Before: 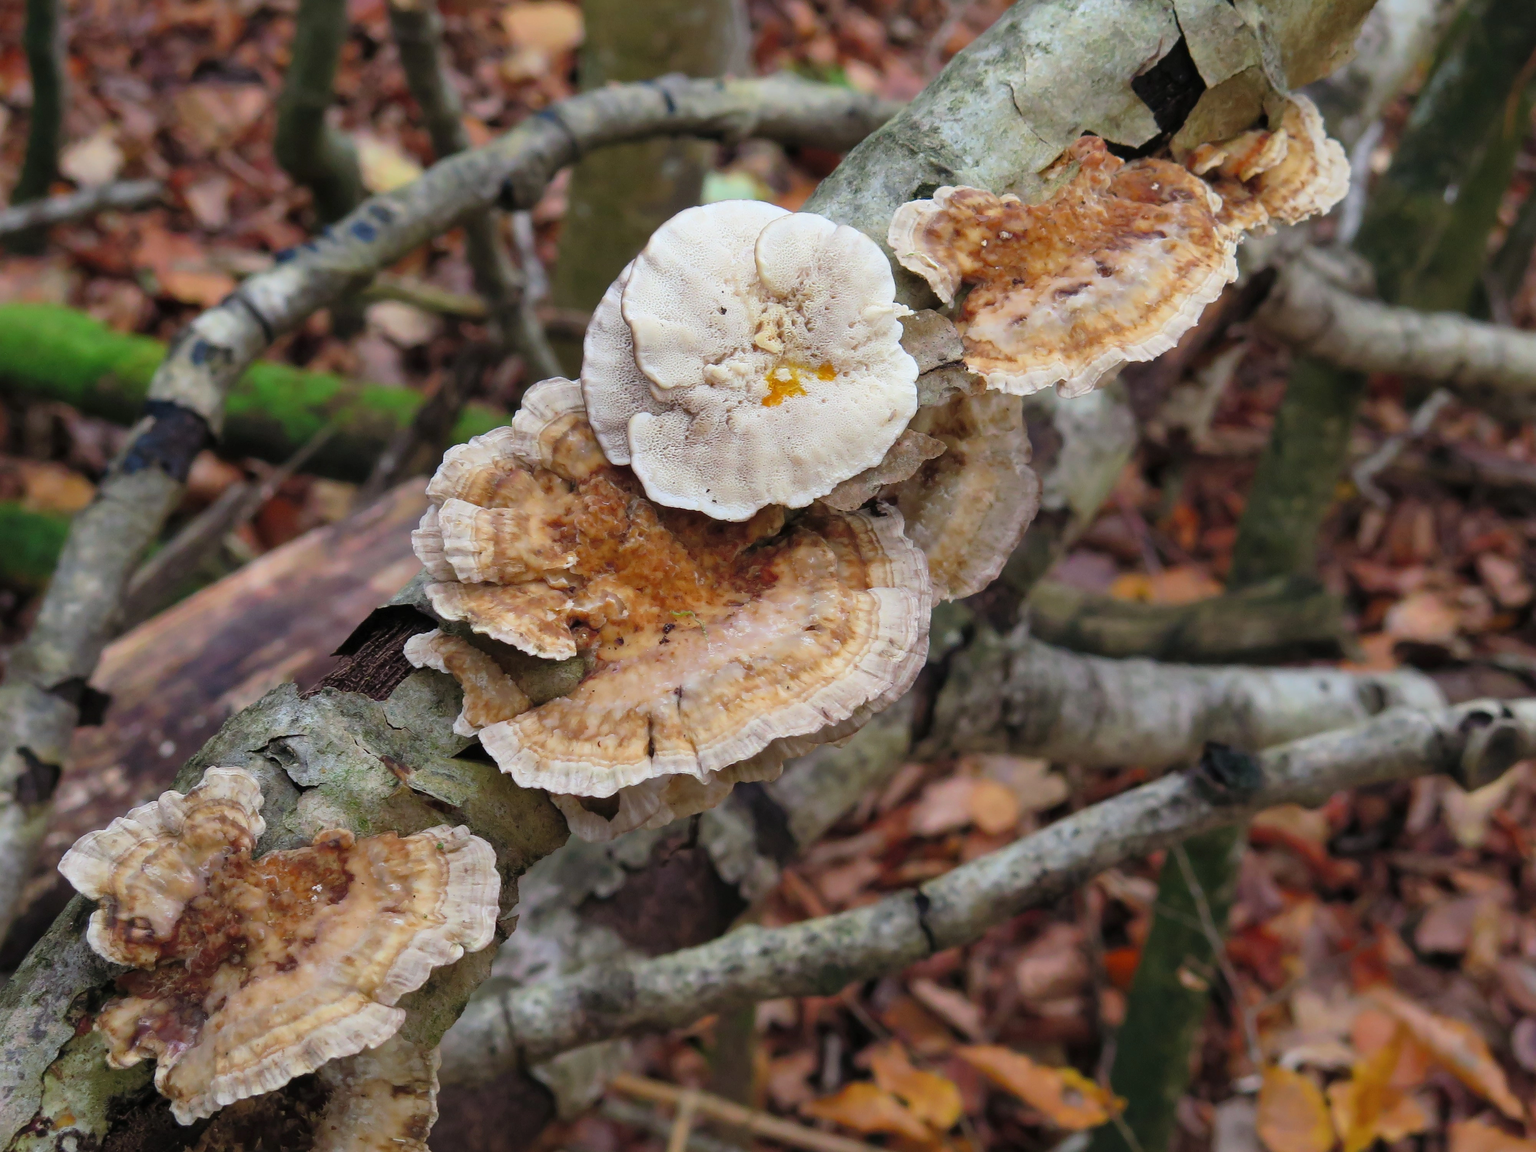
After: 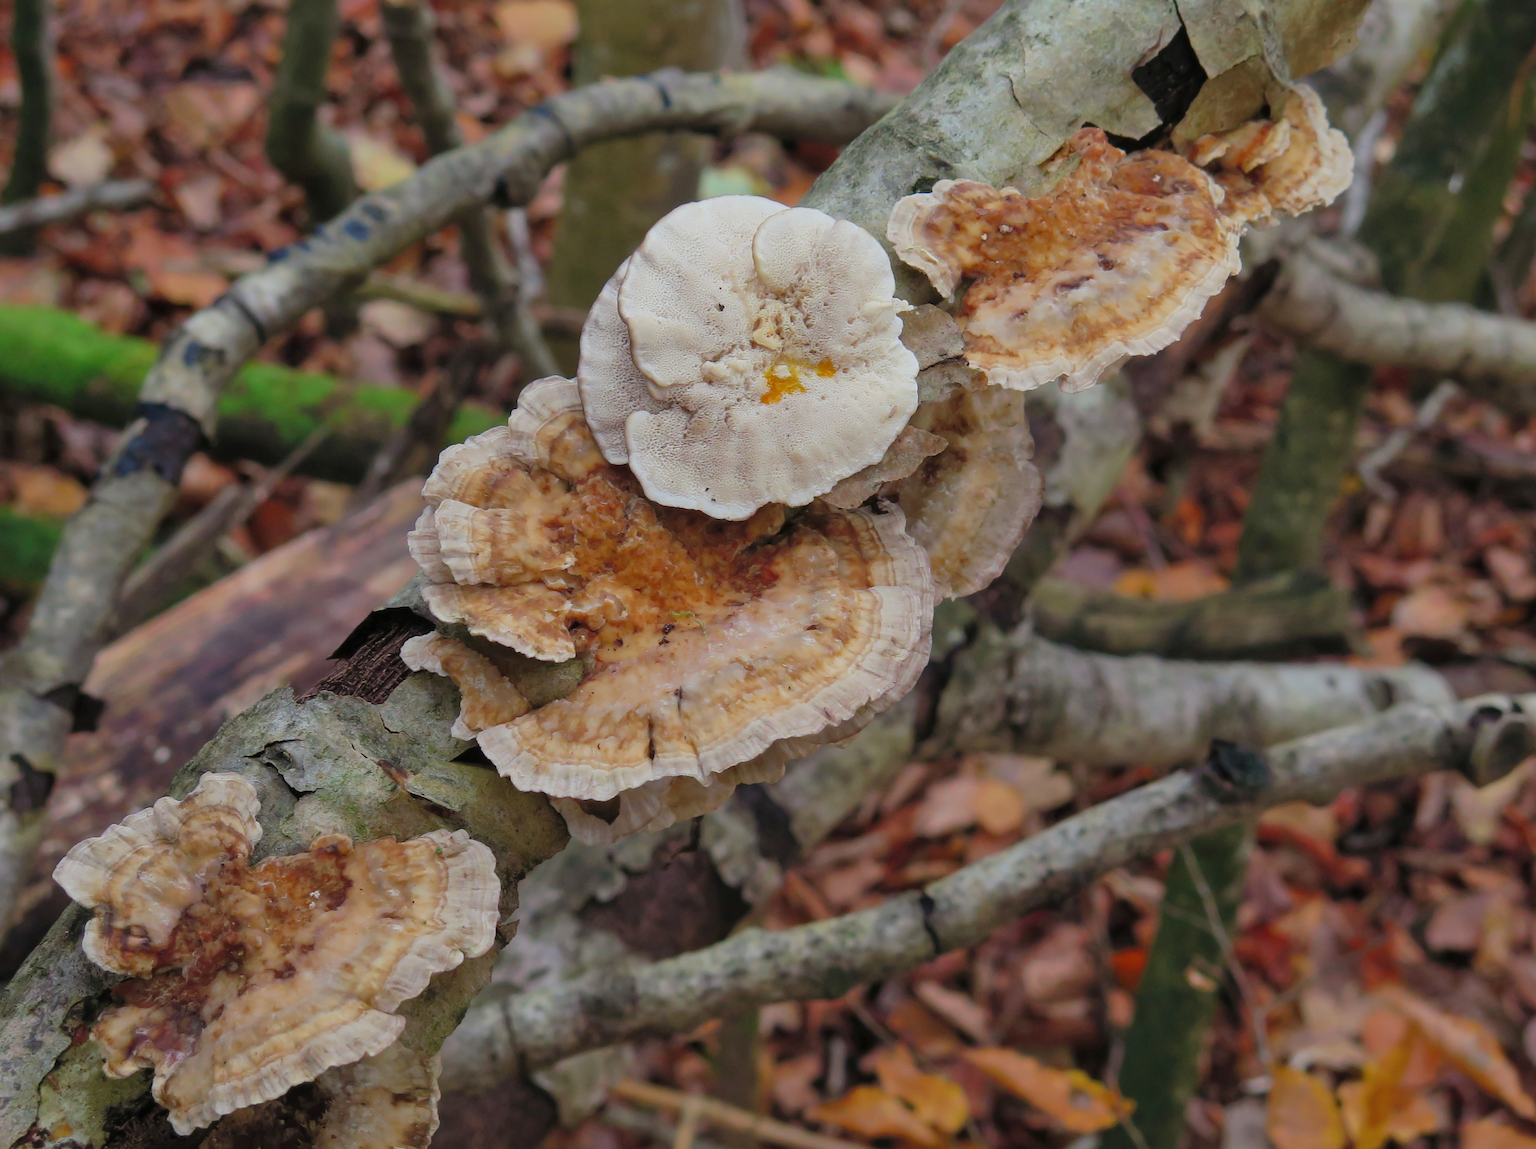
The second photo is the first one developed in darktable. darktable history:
rotate and perspective: rotation -0.45°, automatic cropping original format, crop left 0.008, crop right 0.992, crop top 0.012, crop bottom 0.988
tone equalizer: -8 EV 0.25 EV, -7 EV 0.417 EV, -6 EV 0.417 EV, -5 EV 0.25 EV, -3 EV -0.25 EV, -2 EV -0.417 EV, -1 EV -0.417 EV, +0 EV -0.25 EV, edges refinement/feathering 500, mask exposure compensation -1.57 EV, preserve details guided filter
white balance: red 1.009, blue 0.985
